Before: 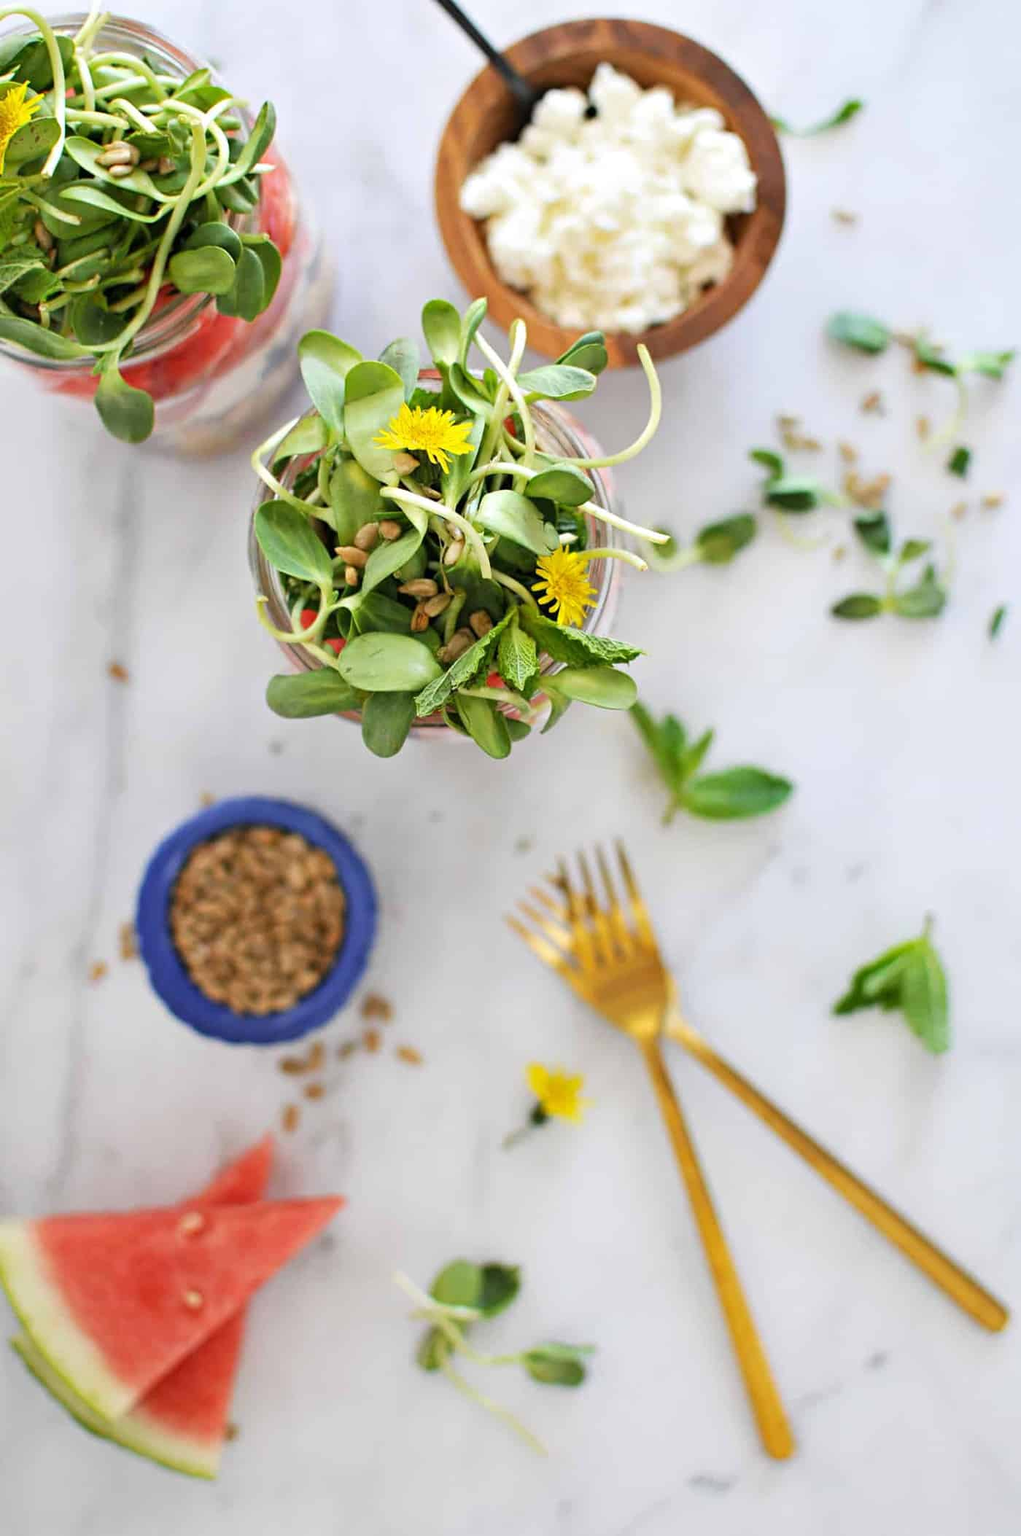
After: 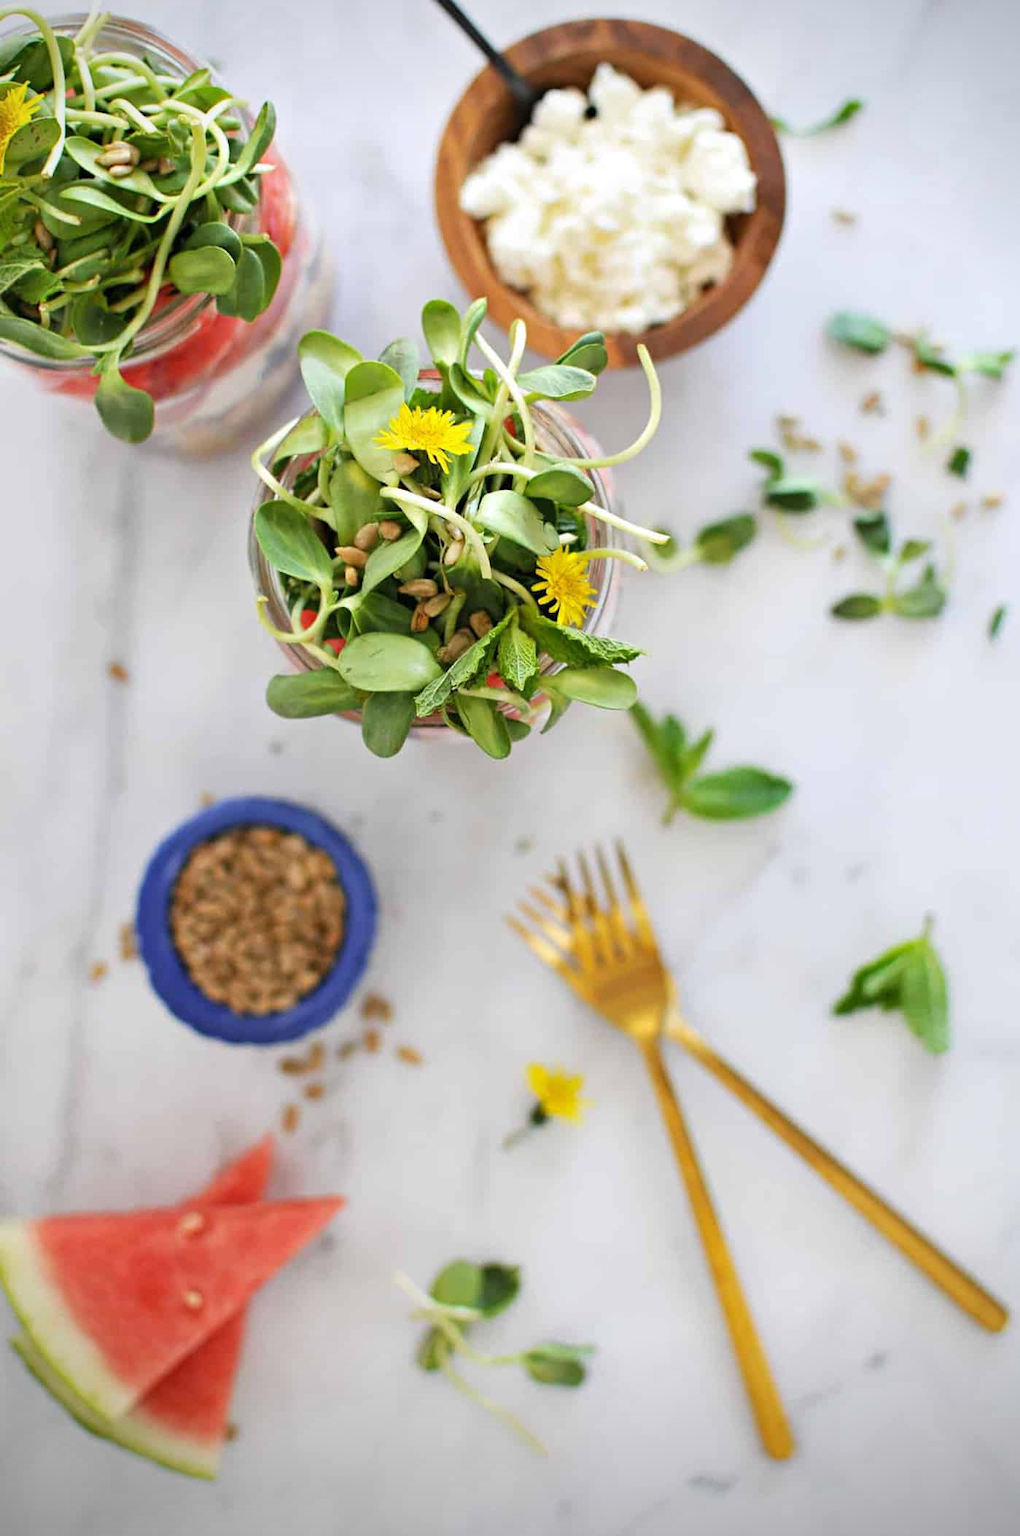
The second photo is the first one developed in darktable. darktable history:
vignetting: fall-off start 97.23%, saturation -0.024, center (-0.033, -0.042), width/height ratio 1.179, unbound false
